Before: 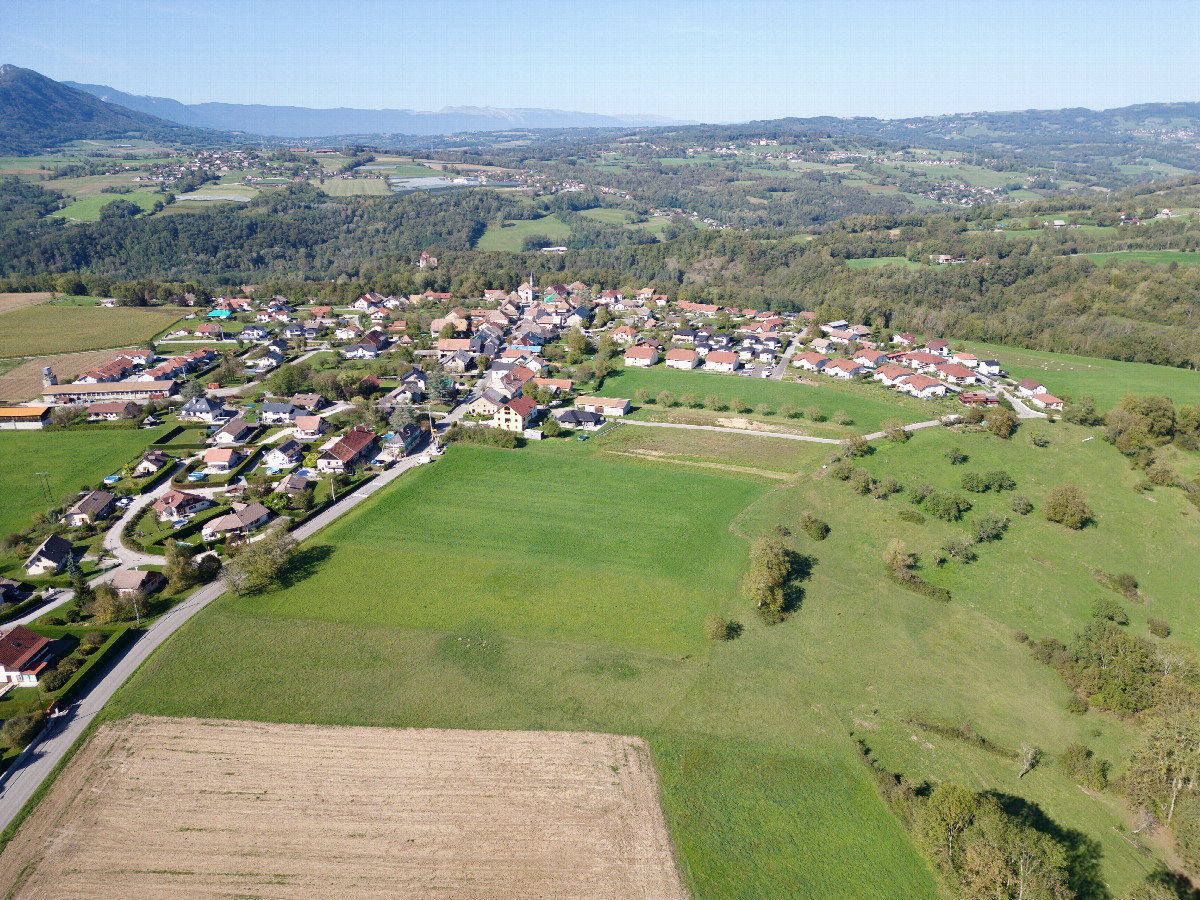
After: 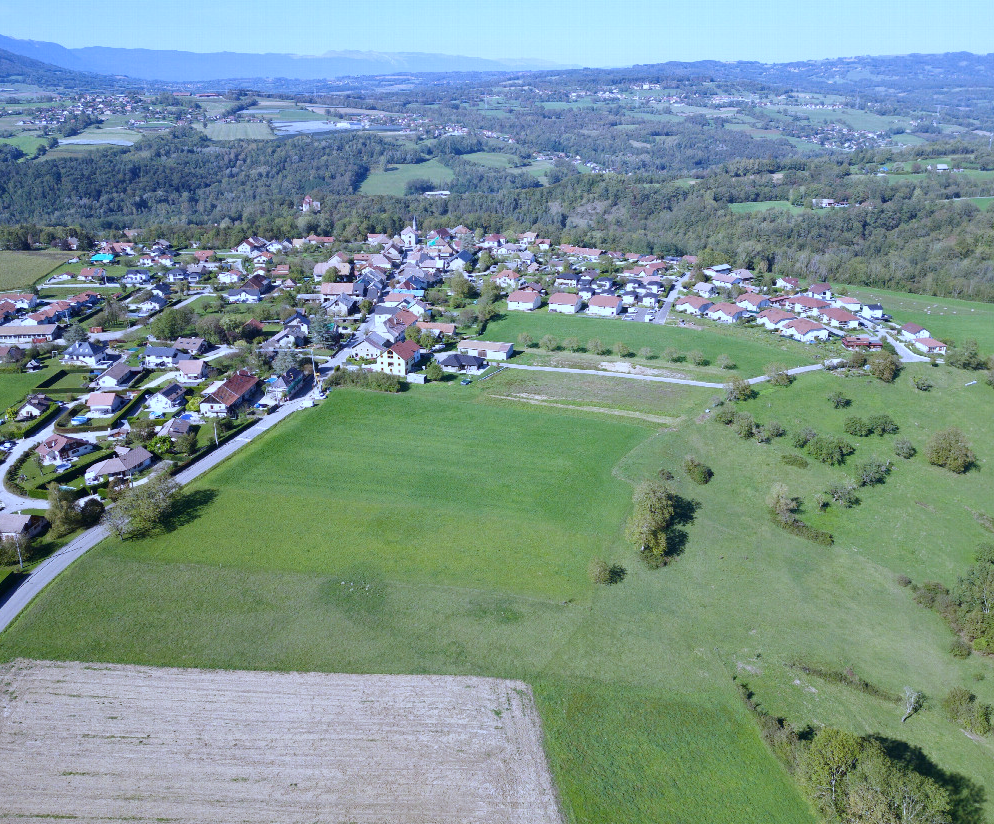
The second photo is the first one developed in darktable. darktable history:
crop: left 9.807%, top 6.259%, right 7.334%, bottom 2.177%
white balance: red 0.871, blue 1.249
